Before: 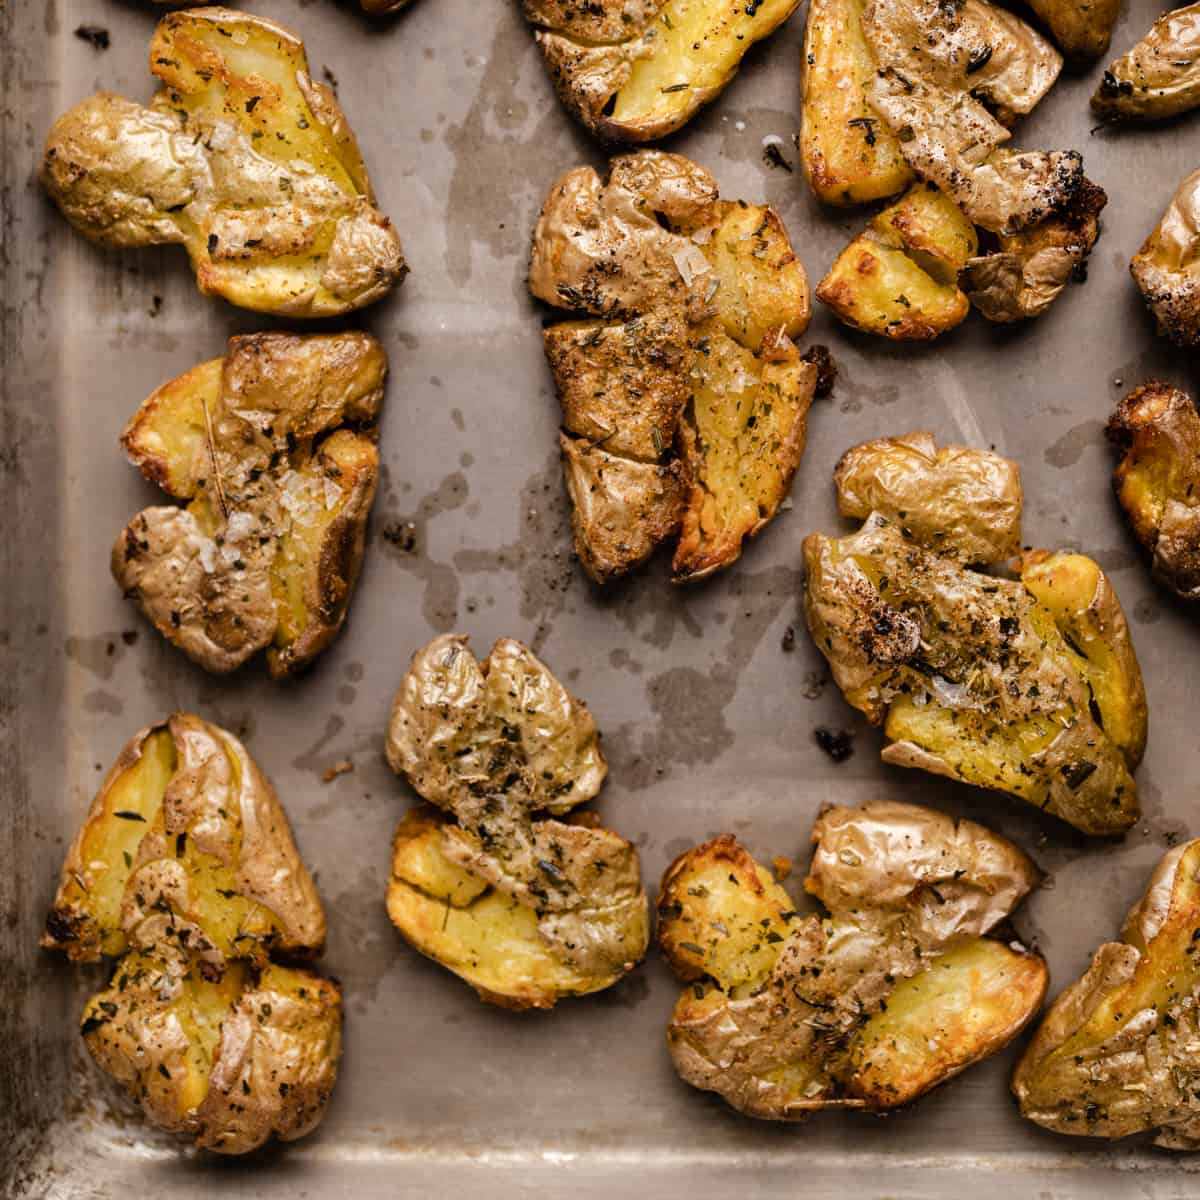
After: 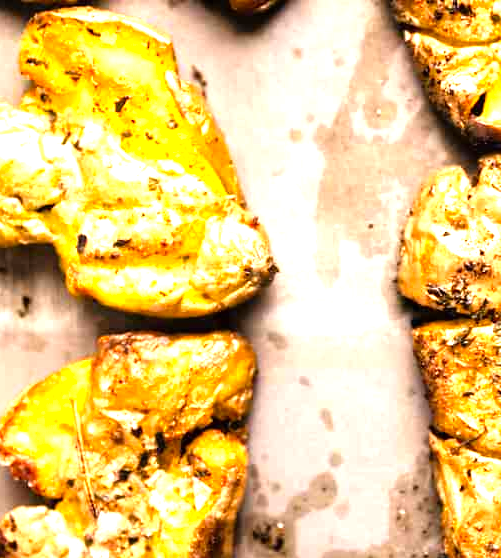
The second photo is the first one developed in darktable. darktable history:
tone equalizer: -8 EV -0.756 EV, -7 EV -0.688 EV, -6 EV -0.628 EV, -5 EV -0.39 EV, -3 EV 0.387 EV, -2 EV 0.6 EV, -1 EV 0.692 EV, +0 EV 0.734 EV
crop and rotate: left 10.962%, top 0.055%, right 47.23%, bottom 53.375%
exposure: black level correction 0, exposure 1.105 EV, compensate exposure bias true, compensate highlight preservation false
color correction: highlights b* -0.058, saturation 1.26
